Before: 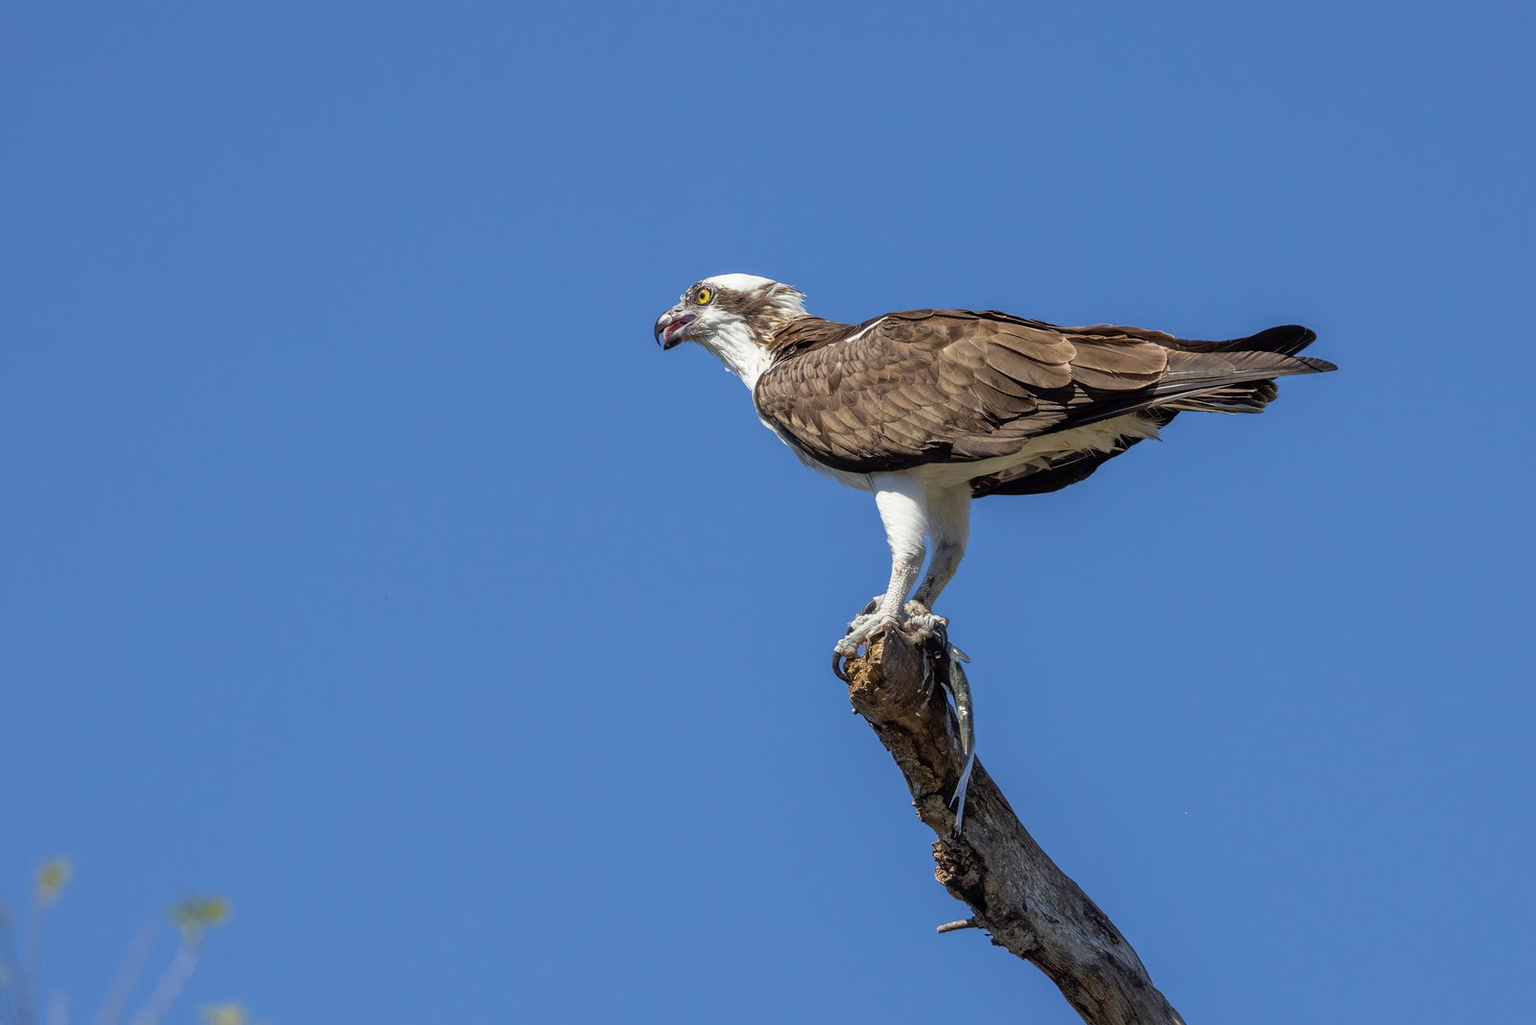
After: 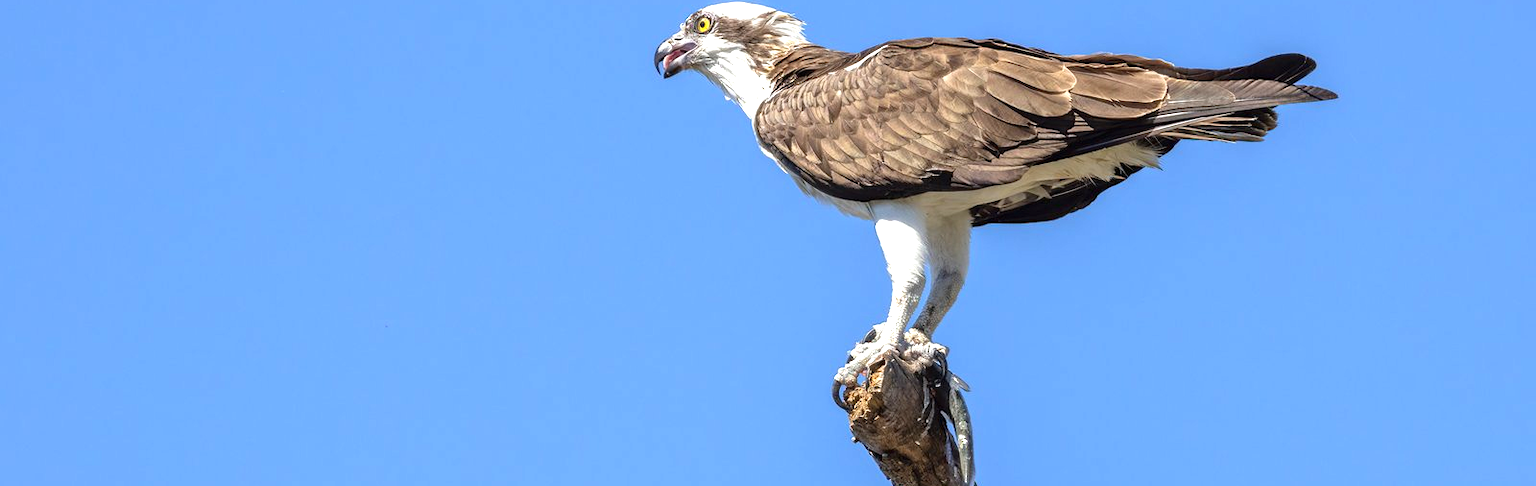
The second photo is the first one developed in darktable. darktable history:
crop and rotate: top 26.546%, bottom 25.937%
exposure: black level correction 0, exposure 1.001 EV, compensate exposure bias true, compensate highlight preservation false
